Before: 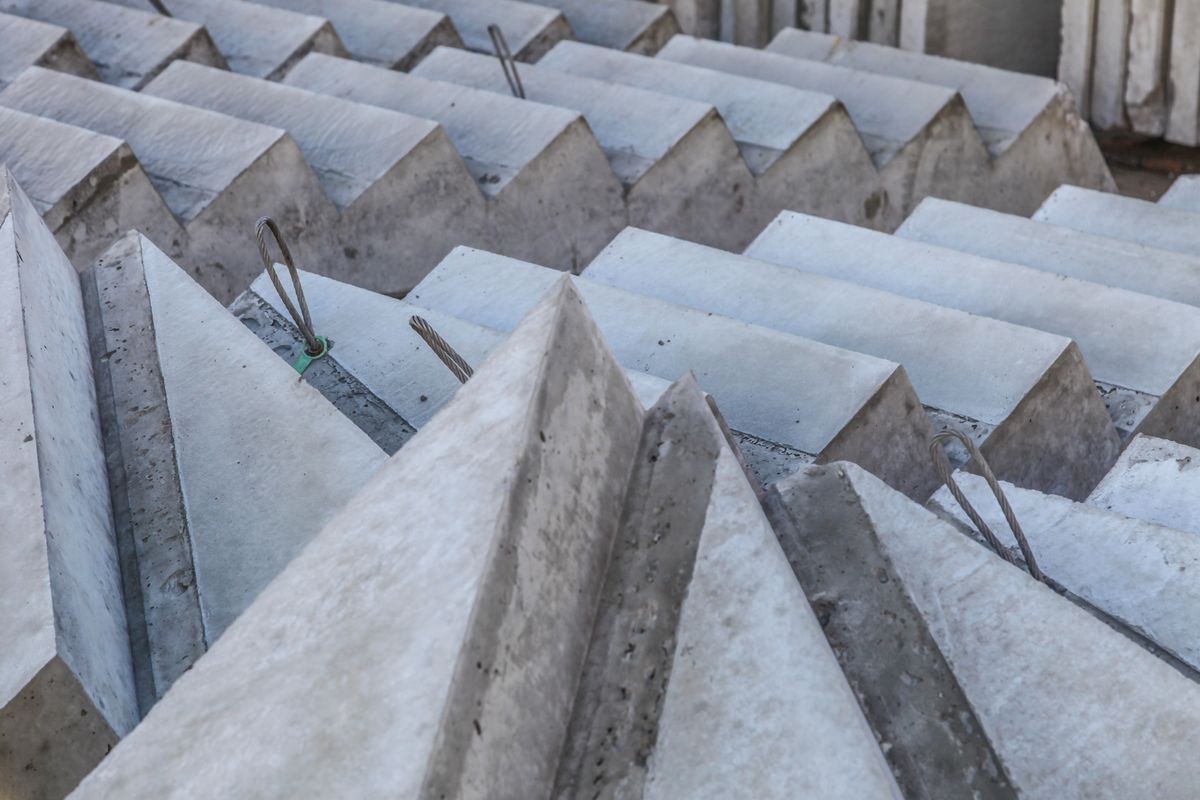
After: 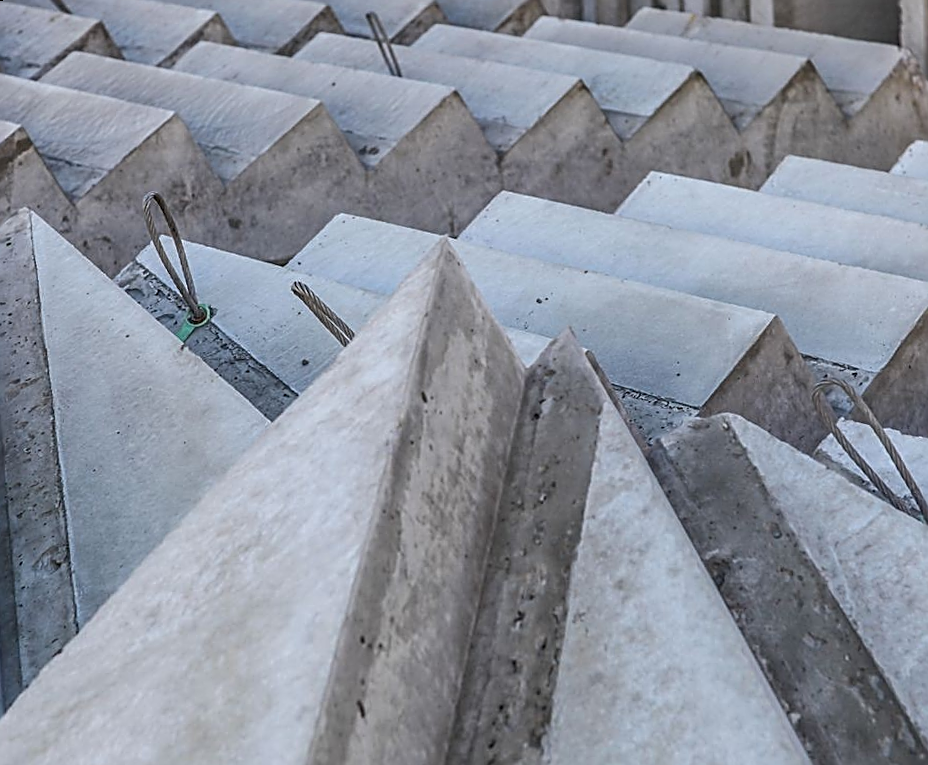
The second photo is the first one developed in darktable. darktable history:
rotate and perspective: rotation -1.68°, lens shift (vertical) -0.146, crop left 0.049, crop right 0.912, crop top 0.032, crop bottom 0.96
crop: left 8.026%, right 7.374%
sharpen: amount 1
